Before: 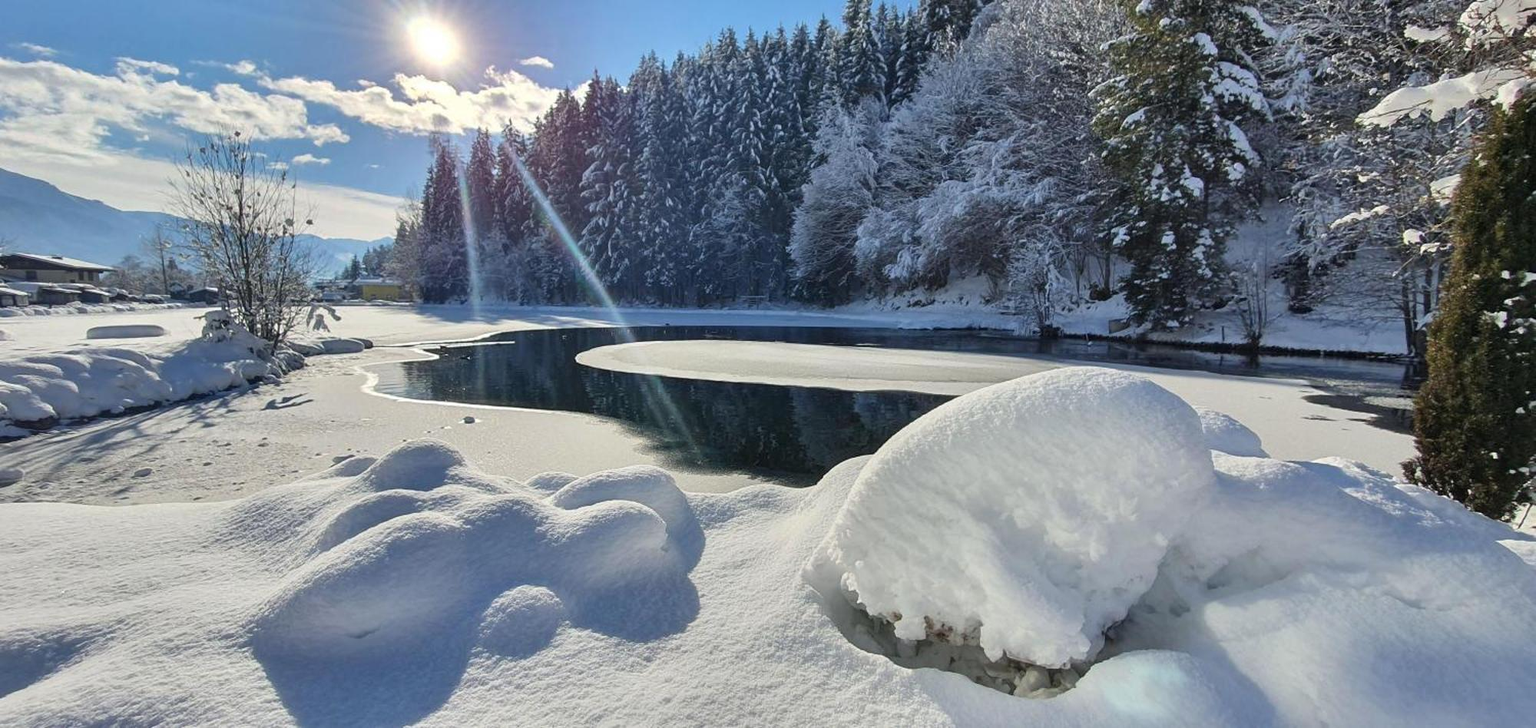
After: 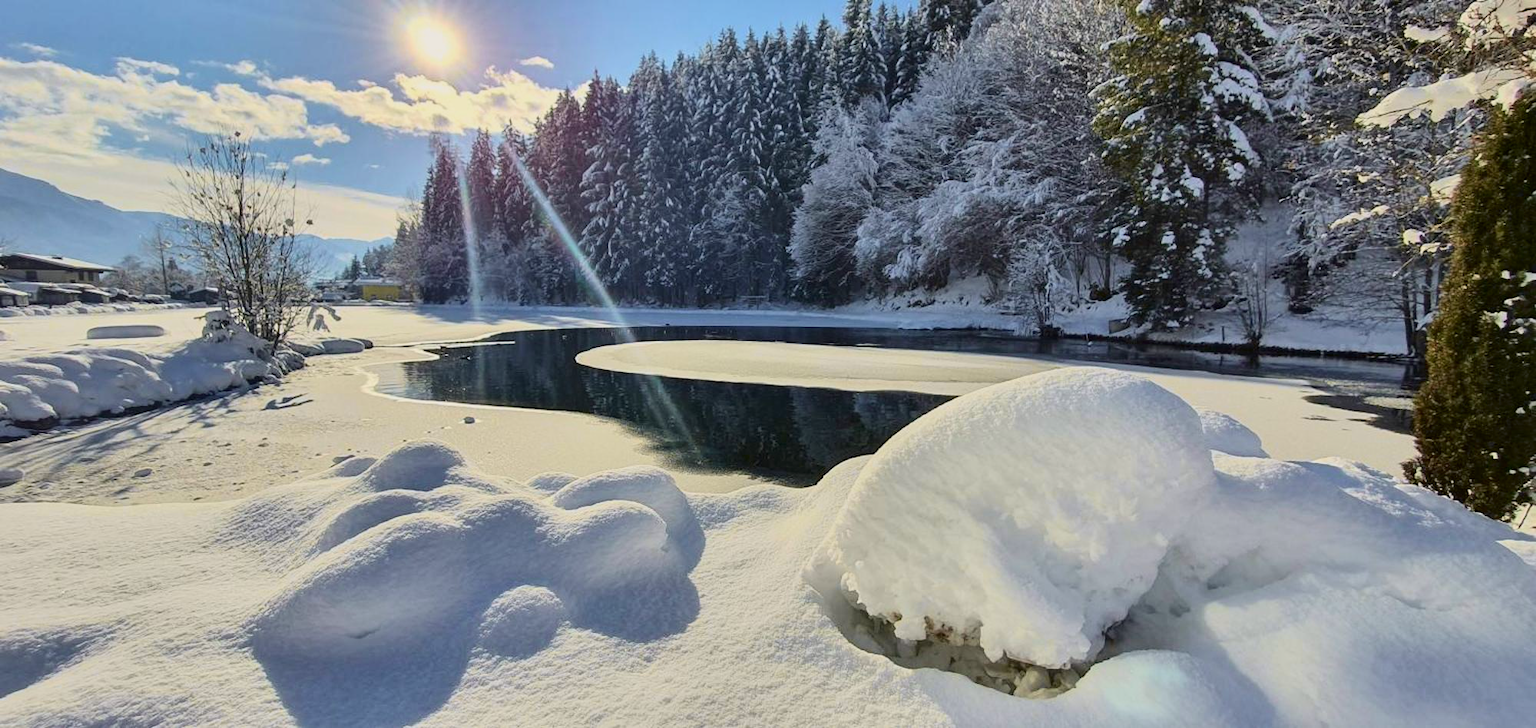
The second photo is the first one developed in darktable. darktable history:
tone curve: curves: ch0 [(0, 0) (0.091, 0.066) (0.184, 0.16) (0.491, 0.519) (0.748, 0.765) (1, 0.919)]; ch1 [(0, 0) (0.179, 0.173) (0.322, 0.32) (0.424, 0.424) (0.502, 0.504) (0.56, 0.575) (0.631, 0.675) (0.777, 0.806) (1, 1)]; ch2 [(0, 0) (0.434, 0.447) (0.485, 0.495) (0.524, 0.563) (0.676, 0.691) (1, 1)], color space Lab, independent channels, preserve colors none
